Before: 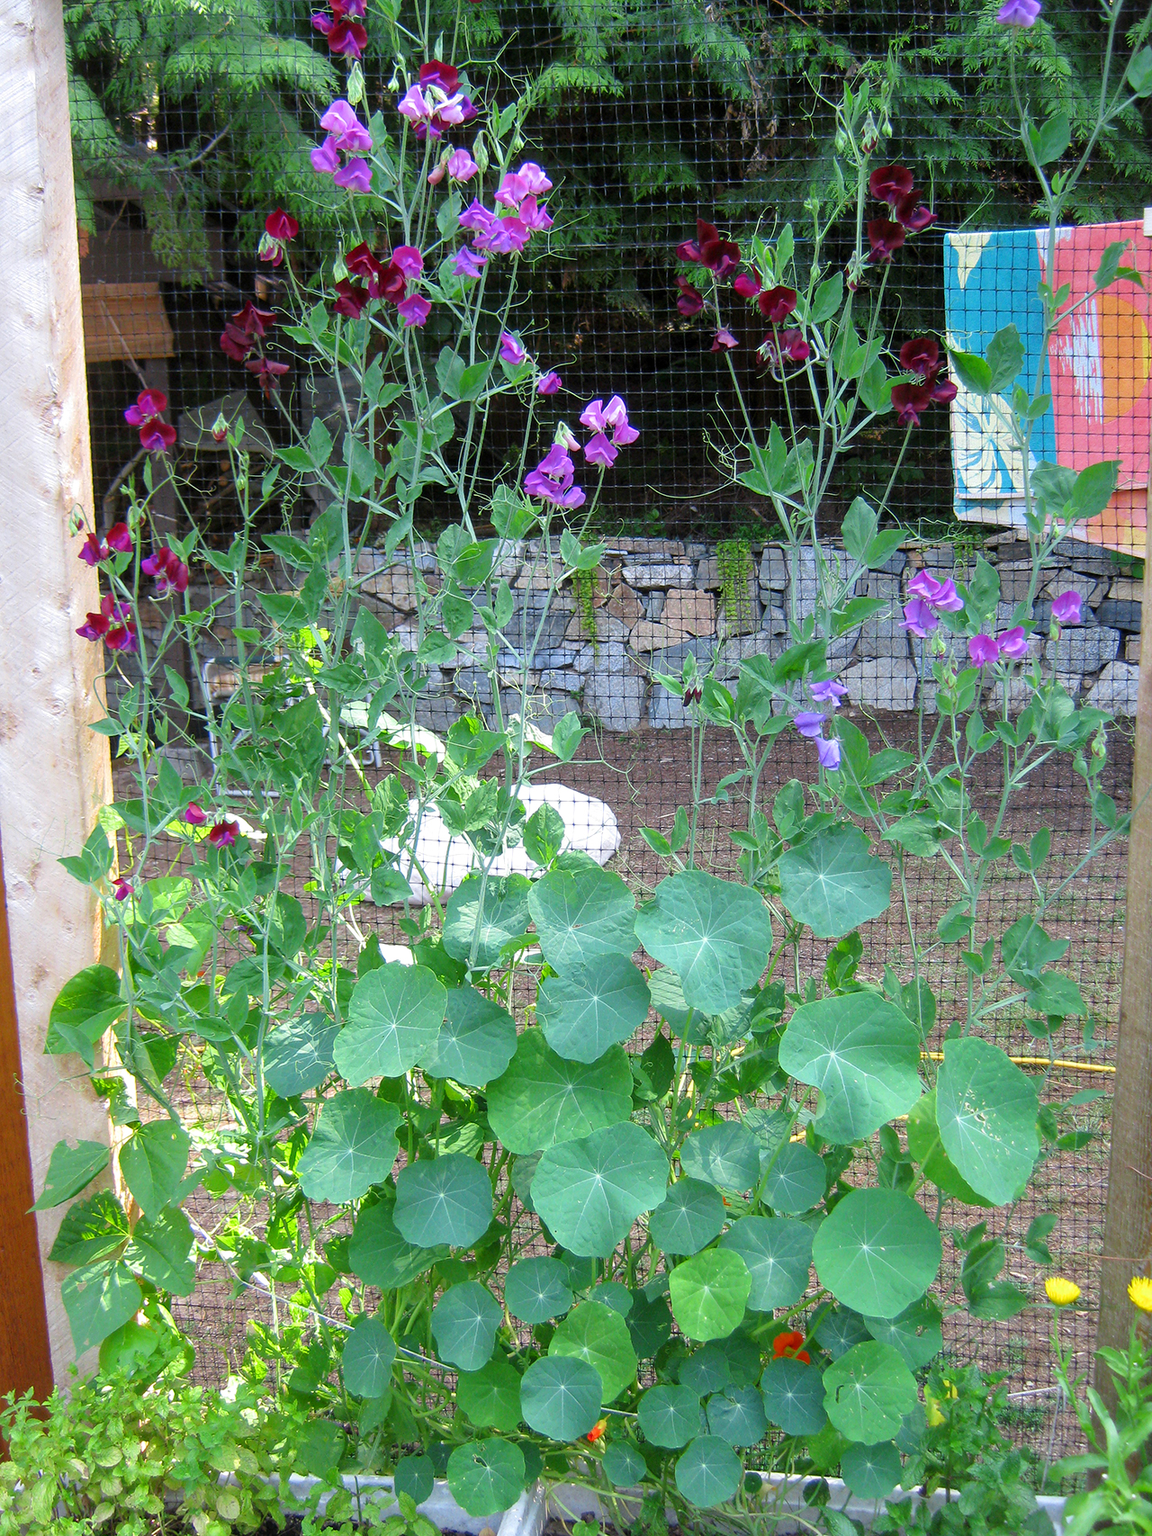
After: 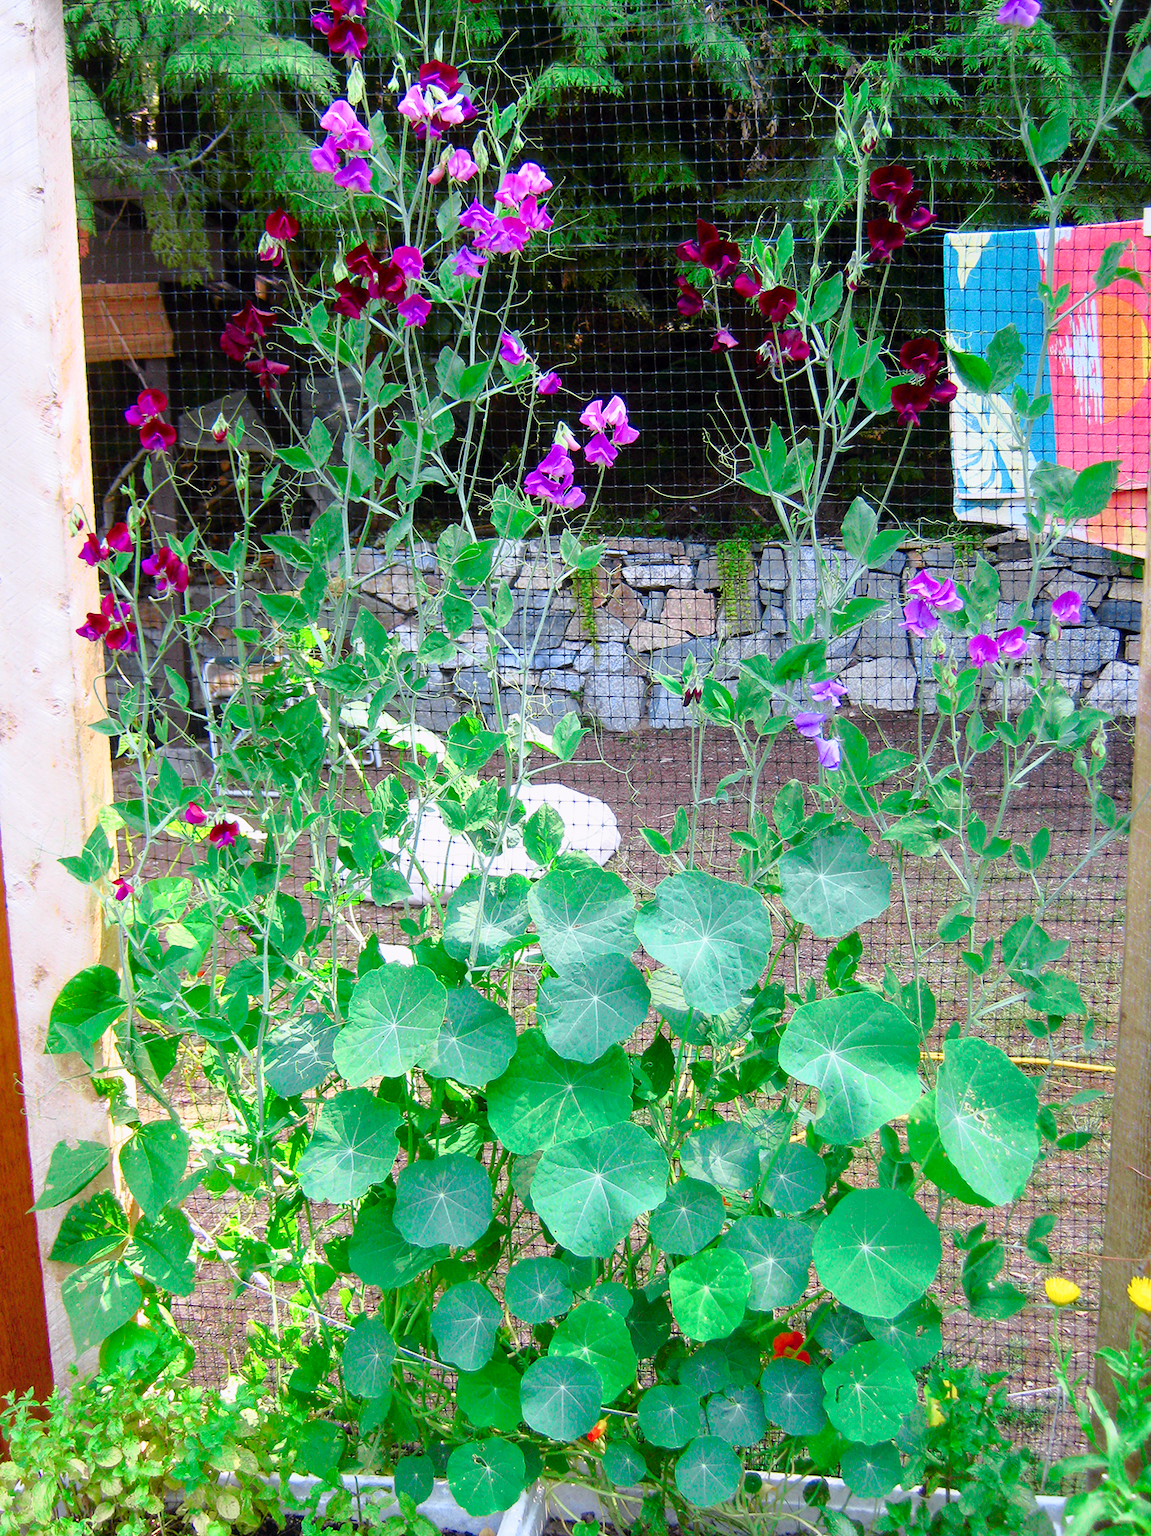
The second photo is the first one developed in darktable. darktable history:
bloom: size 3%, threshold 100%, strength 0%
color balance rgb: perceptual saturation grading › global saturation 35%, perceptual saturation grading › highlights -30%, perceptual saturation grading › shadows 35%, perceptual brilliance grading › global brilliance 3%, perceptual brilliance grading › highlights -3%, perceptual brilliance grading › shadows 3%
tone curve: curves: ch0 [(0, 0) (0.105, 0.068) (0.195, 0.162) (0.283, 0.283) (0.384, 0.404) (0.485, 0.531) (0.638, 0.681) (0.795, 0.879) (1, 0.977)]; ch1 [(0, 0) (0.161, 0.092) (0.35, 0.33) (0.379, 0.401) (0.456, 0.469) (0.498, 0.503) (0.531, 0.537) (0.596, 0.621) (0.635, 0.671) (1, 1)]; ch2 [(0, 0) (0.371, 0.362) (0.437, 0.437) (0.483, 0.484) (0.53, 0.515) (0.56, 0.58) (0.622, 0.606) (1, 1)], color space Lab, independent channels, preserve colors none
